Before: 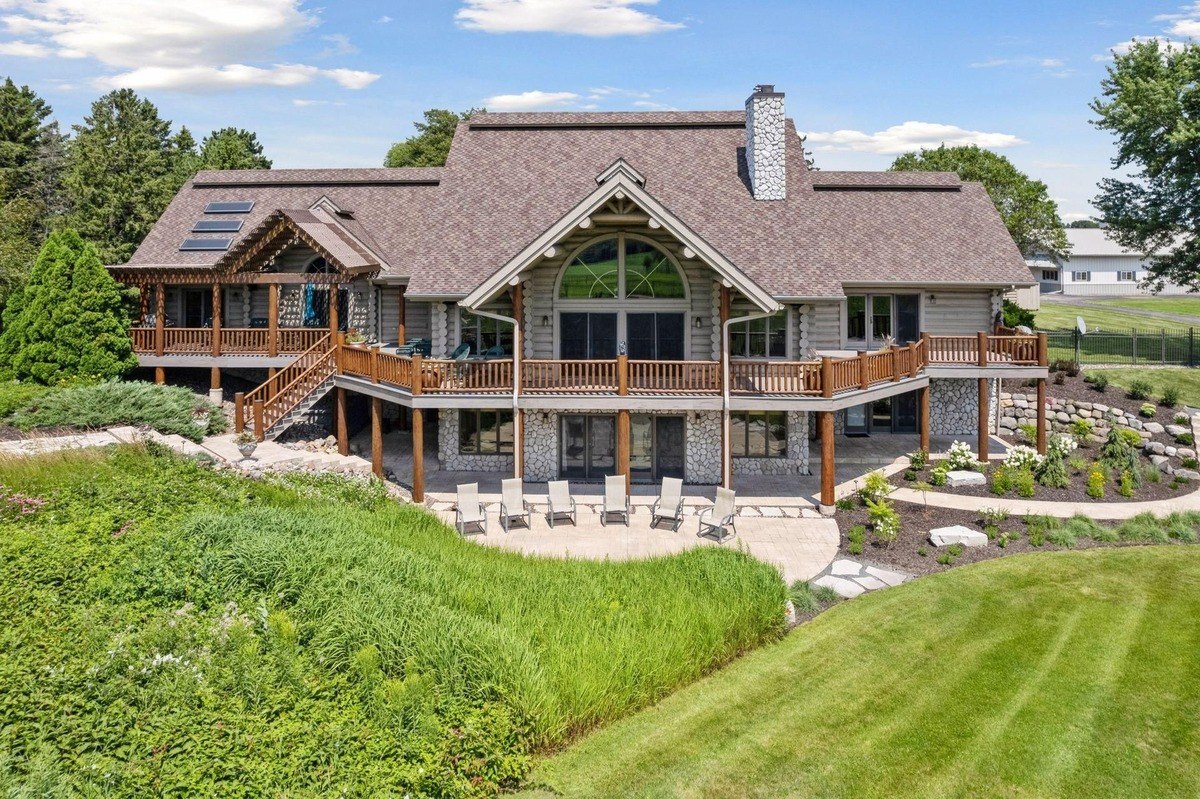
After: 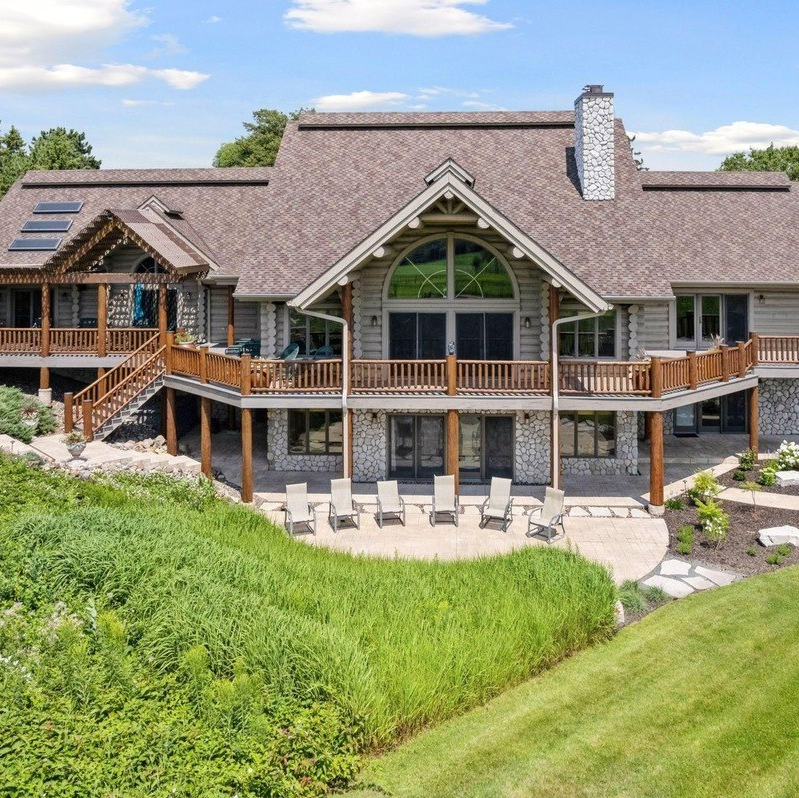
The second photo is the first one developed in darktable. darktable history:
base curve: curves: ch0 [(0, 0) (0.297, 0.298) (1, 1)]
crop and rotate: left 14.29%, right 19.097%
shadows and highlights: shadows -22.89, highlights 46.88, soften with gaussian
tone equalizer: edges refinement/feathering 500, mask exposure compensation -1.57 EV, preserve details no
